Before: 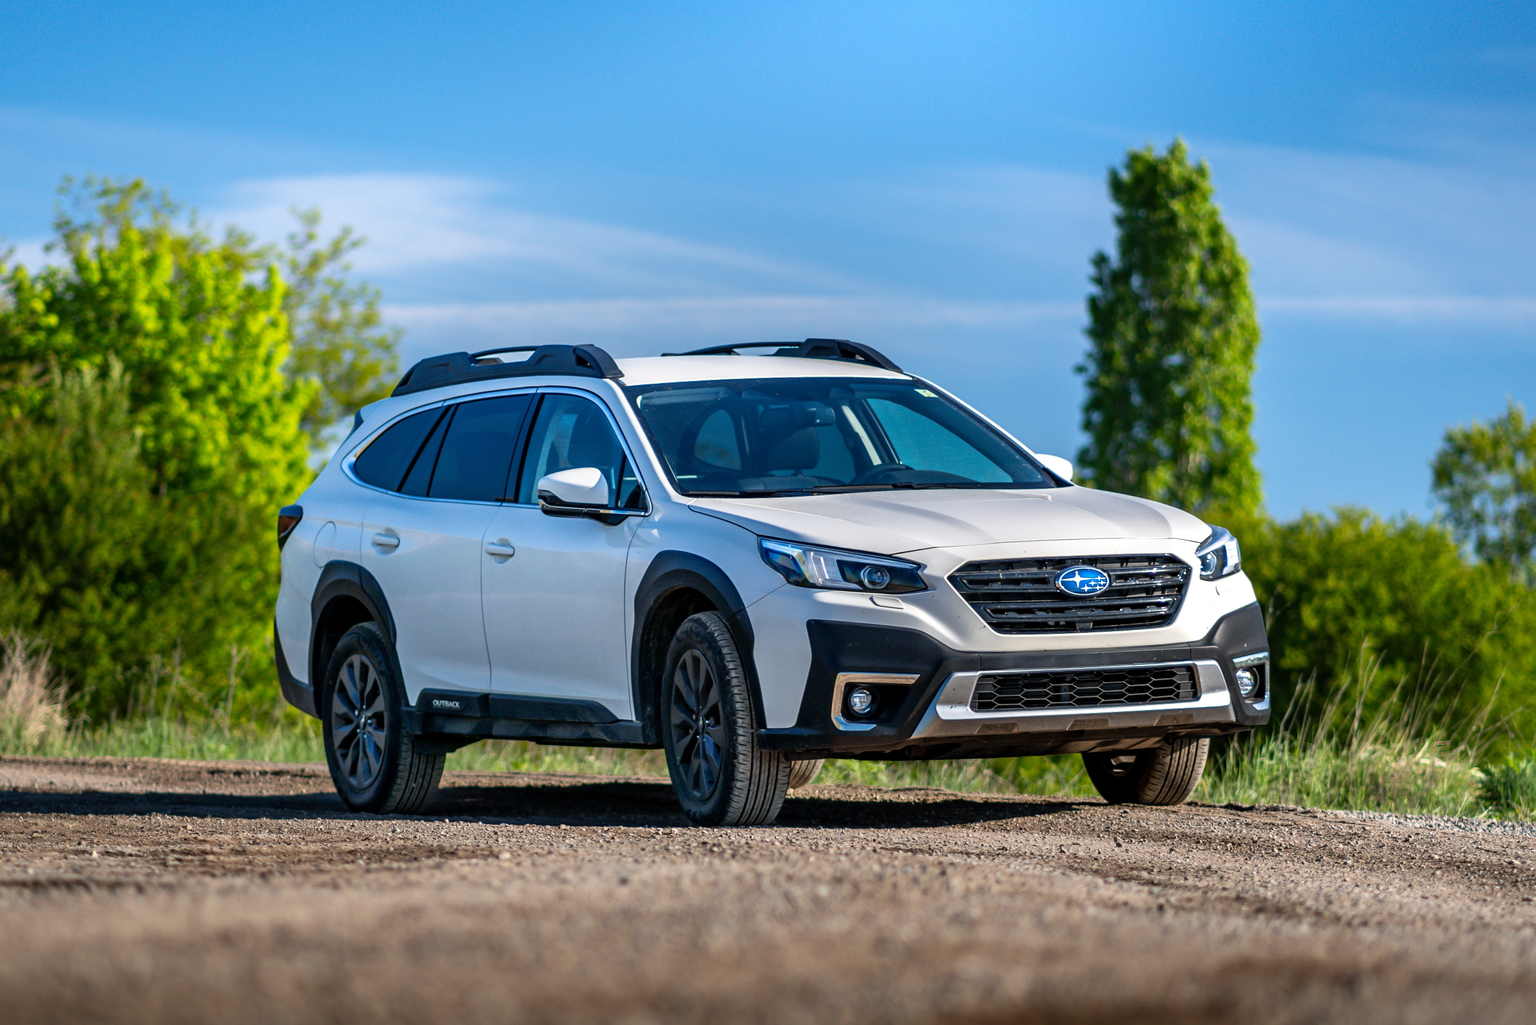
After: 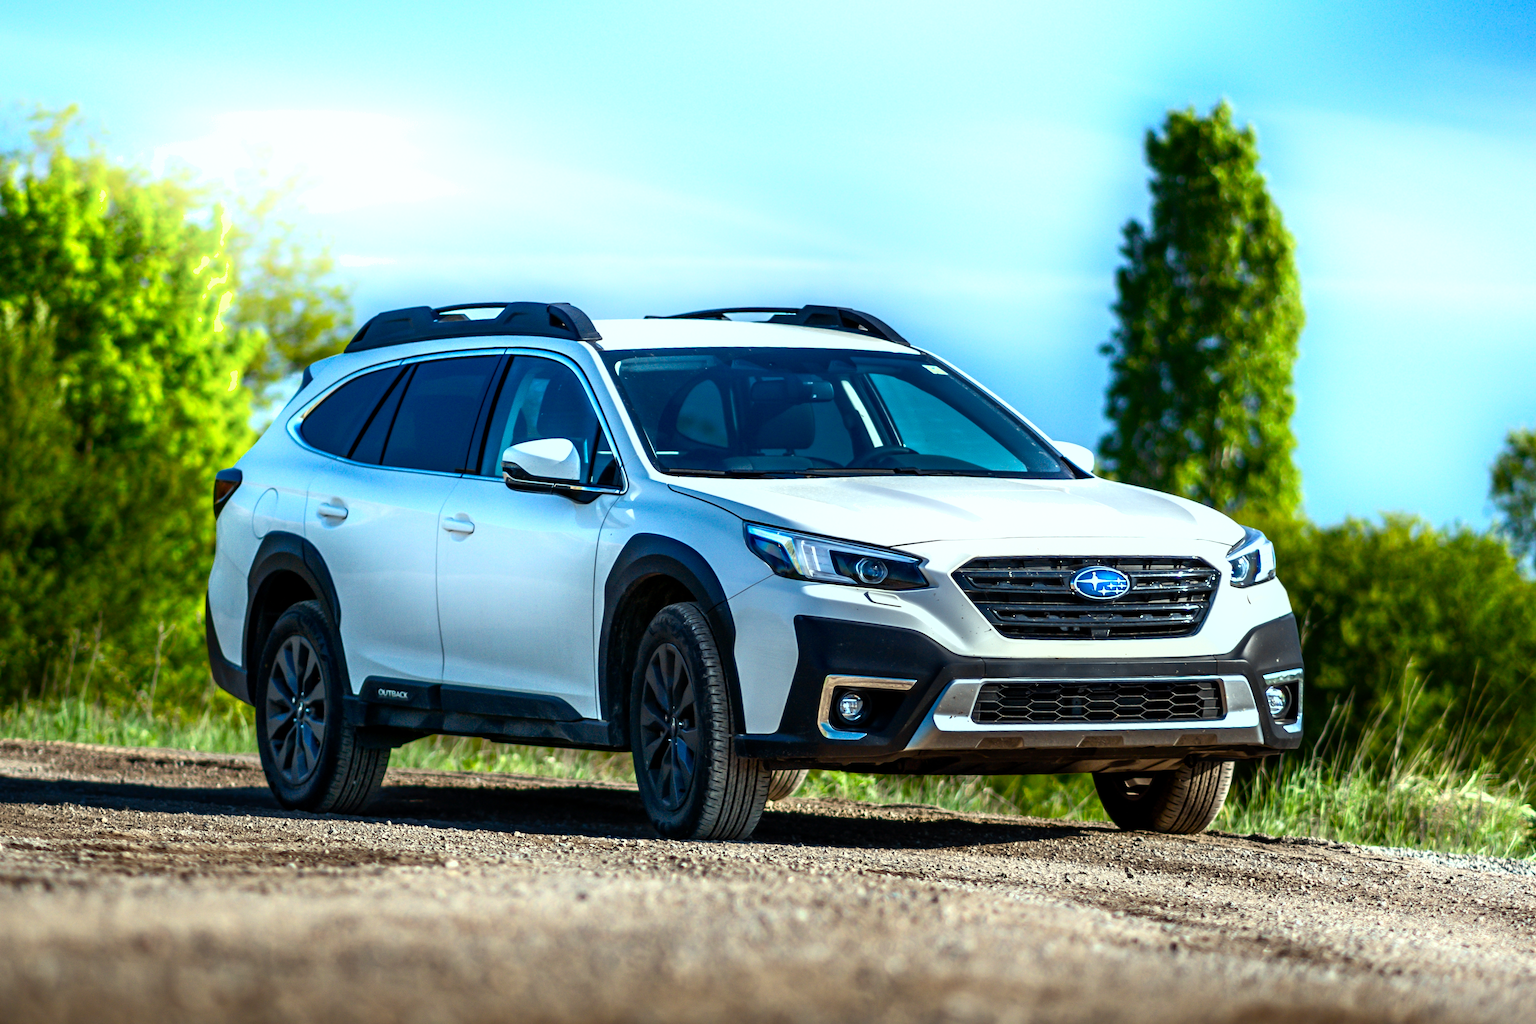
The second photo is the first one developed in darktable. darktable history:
crop and rotate: angle -2.03°, left 3.164%, top 4.002%, right 1.539%, bottom 0.736%
color balance rgb: highlights gain › luminance 20.048%, highlights gain › chroma 2.686%, highlights gain › hue 170.98°, perceptual saturation grading › global saturation 20%, perceptual saturation grading › highlights -25.797%, perceptual saturation grading › shadows 24.994%, perceptual brilliance grading › global brilliance 15.02%, perceptual brilliance grading › shadows -34.378%
shadows and highlights: shadows -21.2, highlights 99.86, soften with gaussian
